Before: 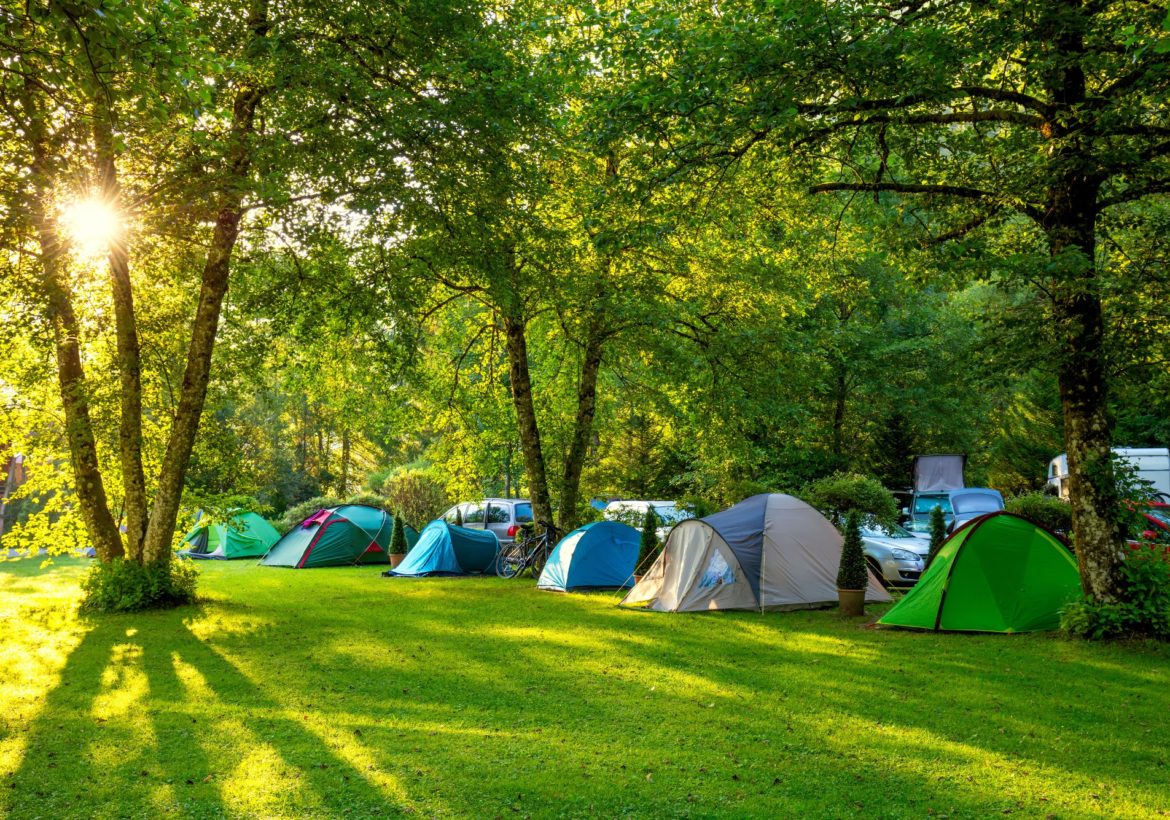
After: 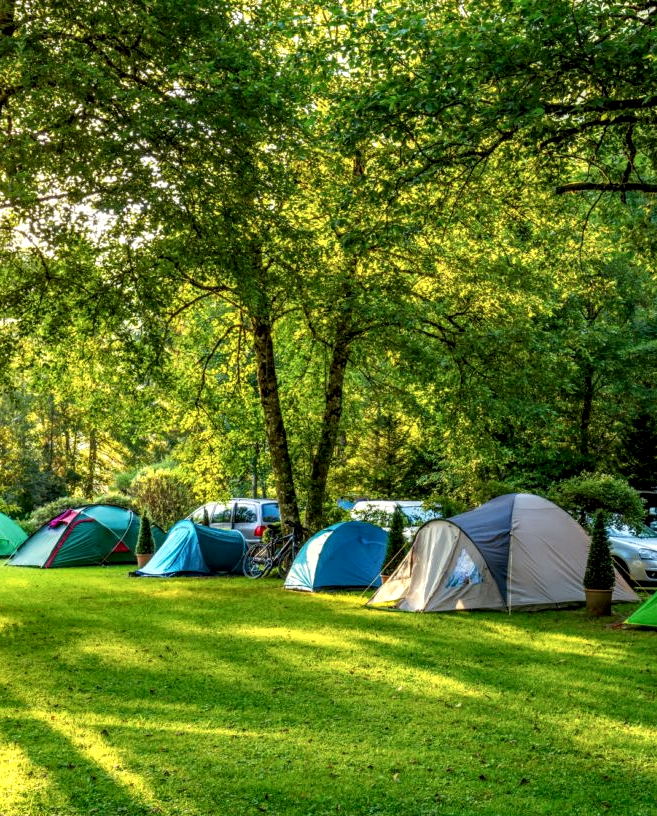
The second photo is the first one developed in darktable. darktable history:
local contrast: detail 150%
crop: left 21.674%, right 22.086%
